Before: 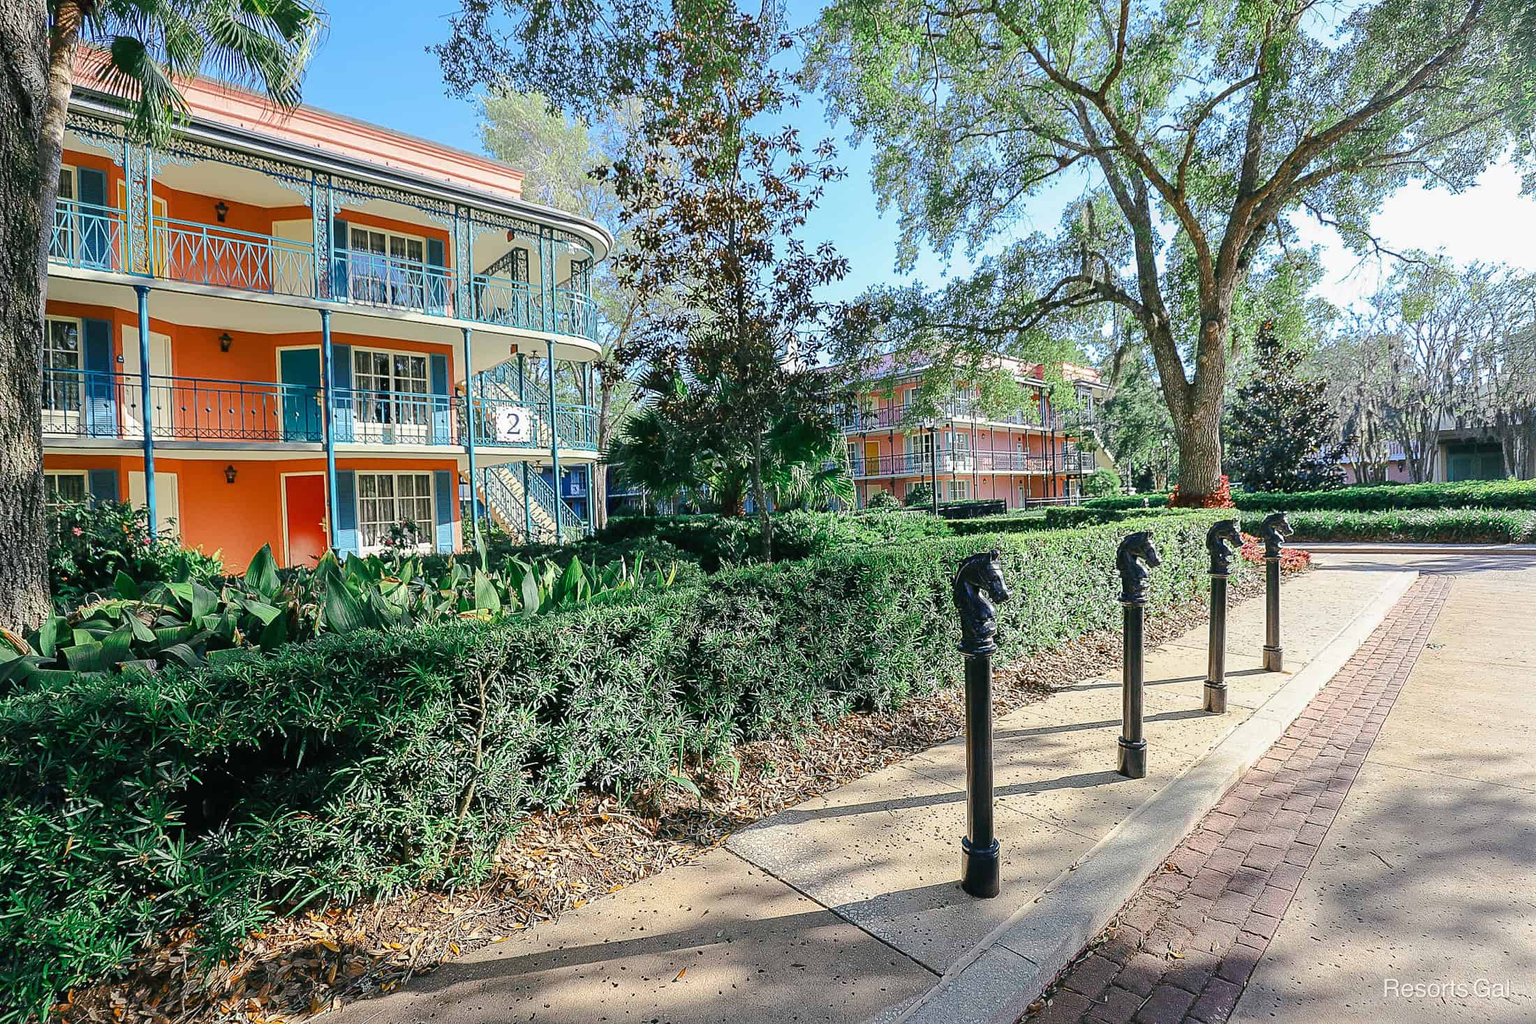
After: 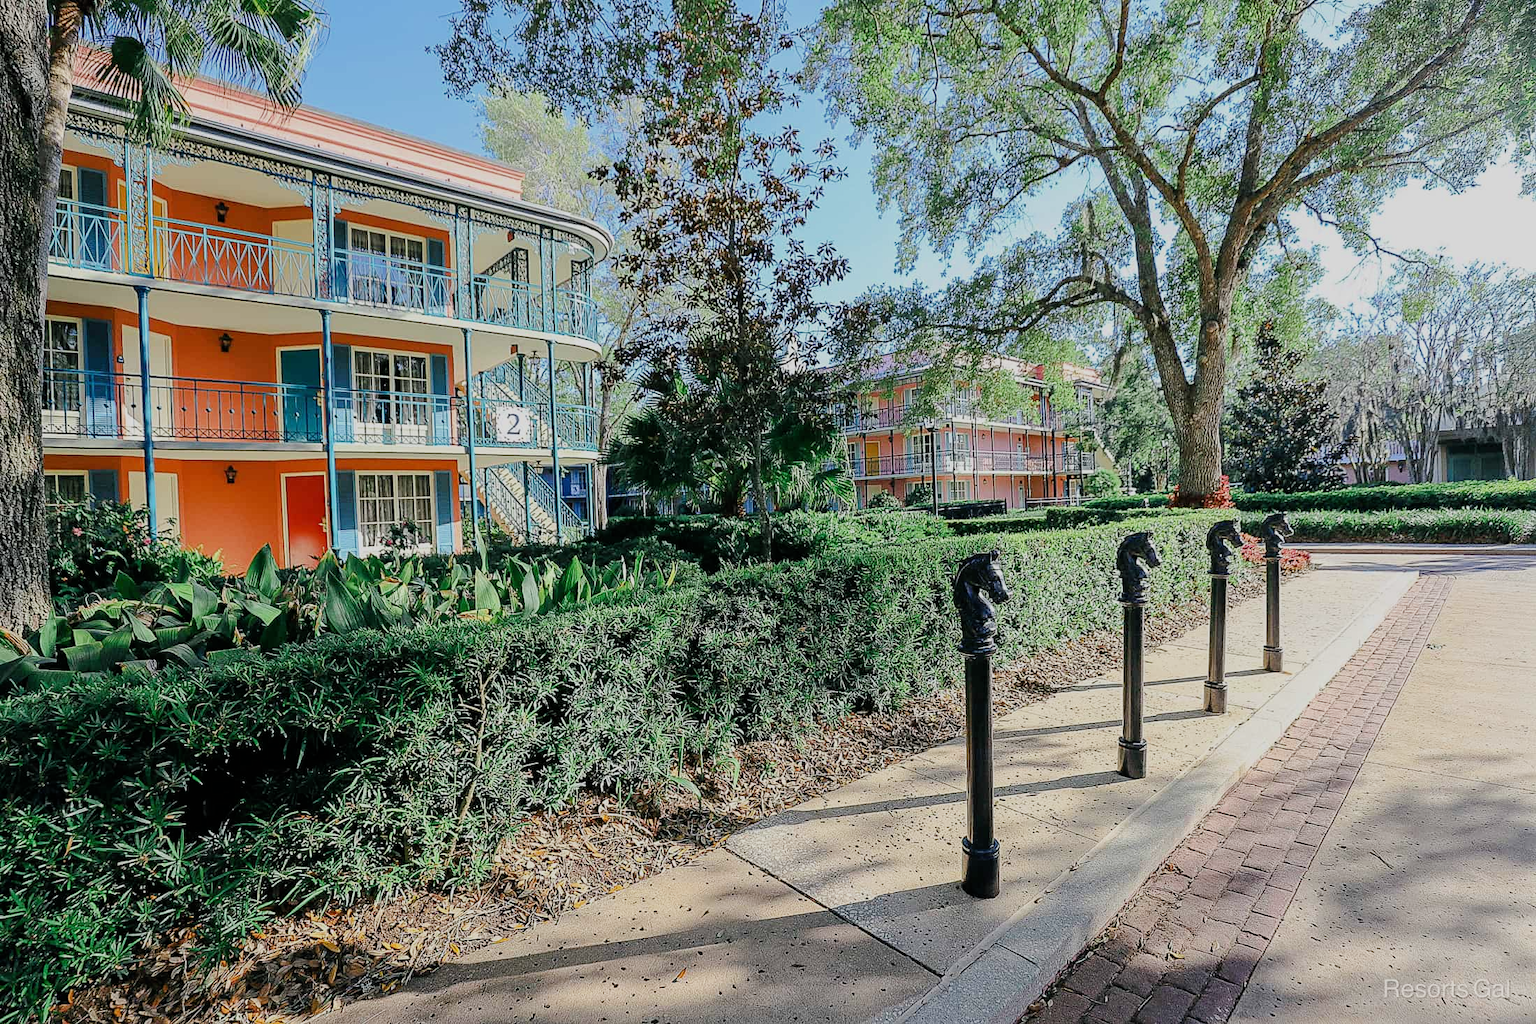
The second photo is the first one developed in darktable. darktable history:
filmic rgb: black relative exposure -7.98 EV, white relative exposure 4.02 EV, threshold 5.96 EV, hardness 4.11, iterations of high-quality reconstruction 0, enable highlight reconstruction true
